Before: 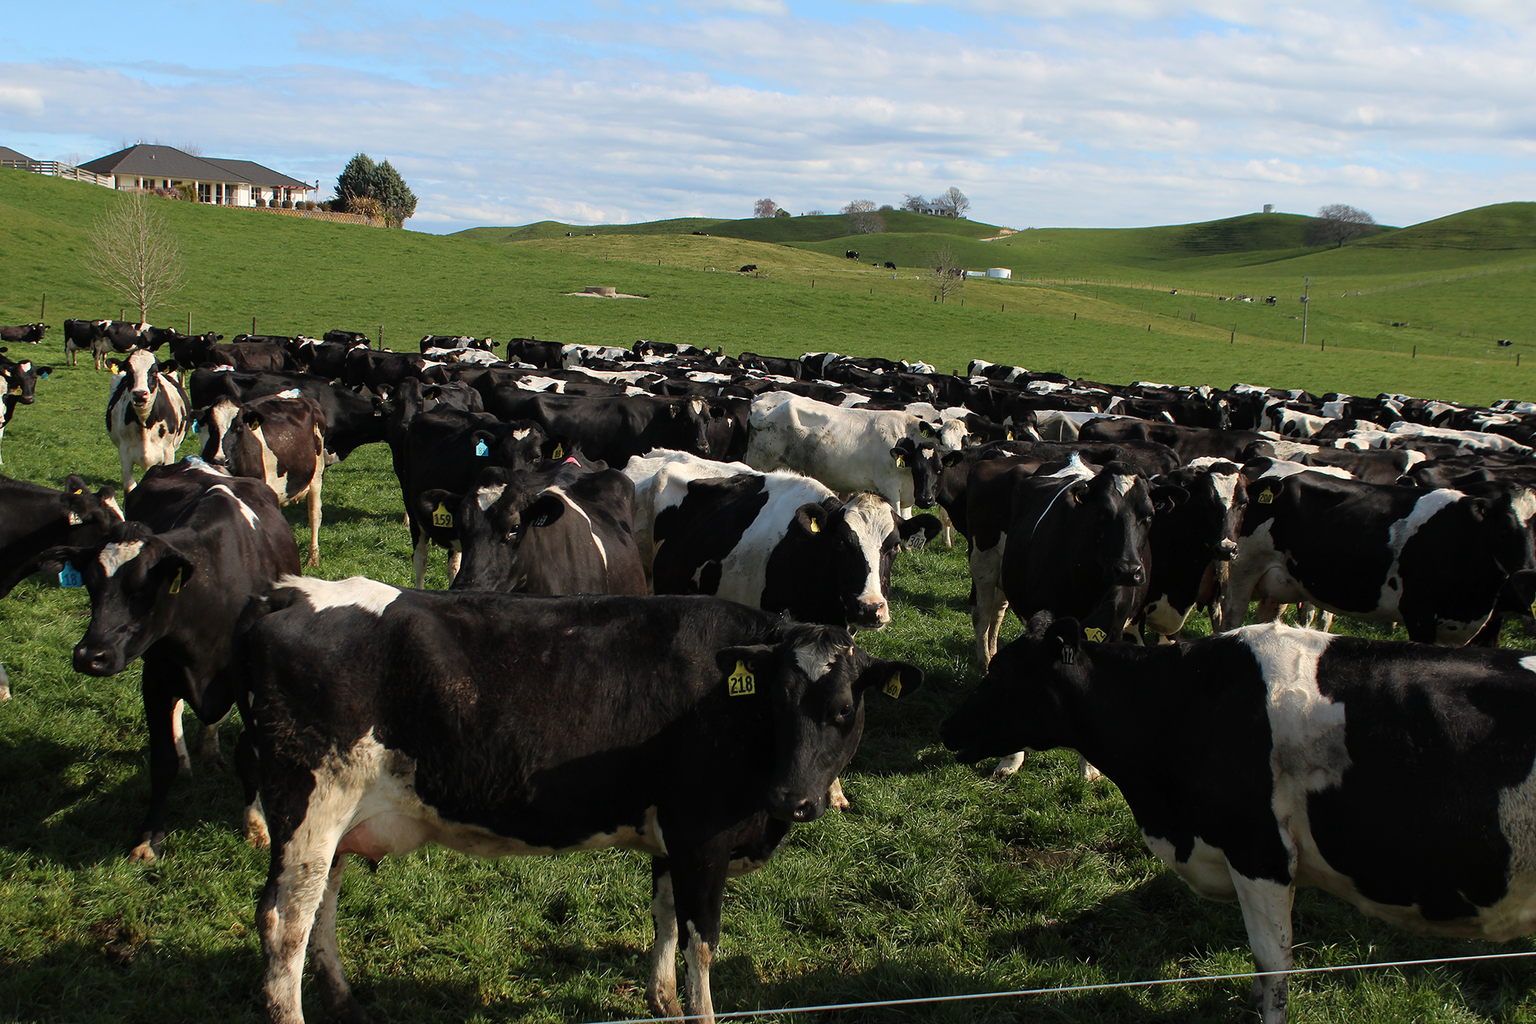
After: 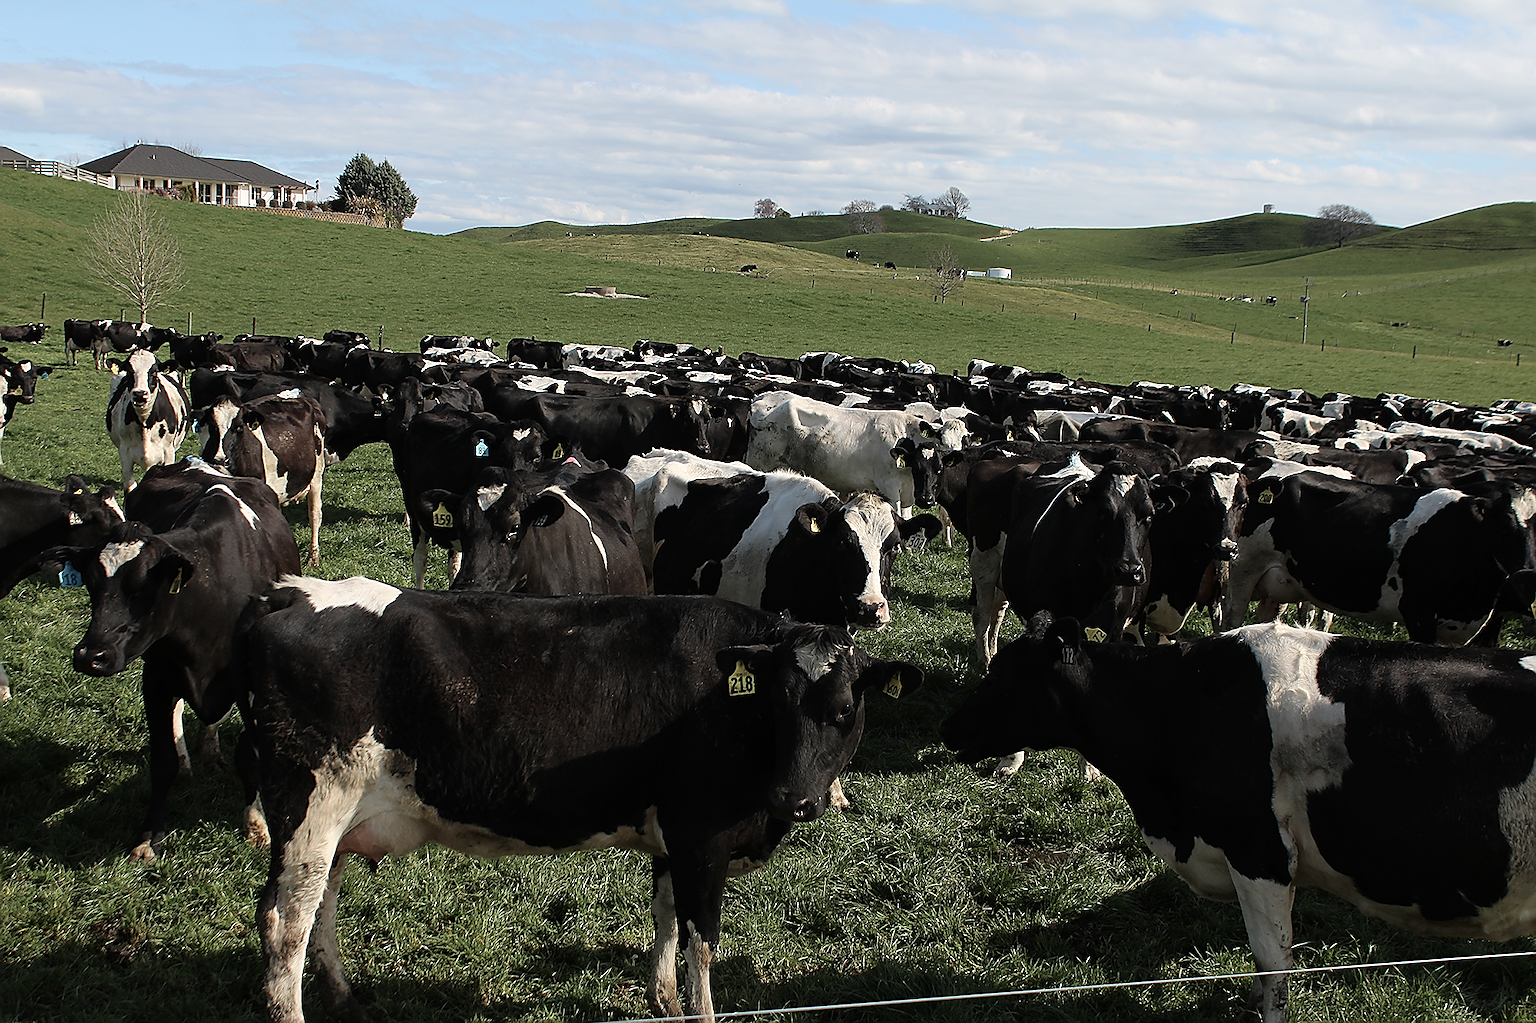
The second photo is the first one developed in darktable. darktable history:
contrast brightness saturation: contrast 0.1, saturation -0.3
sharpen: radius 1.4, amount 1.25, threshold 0.7
